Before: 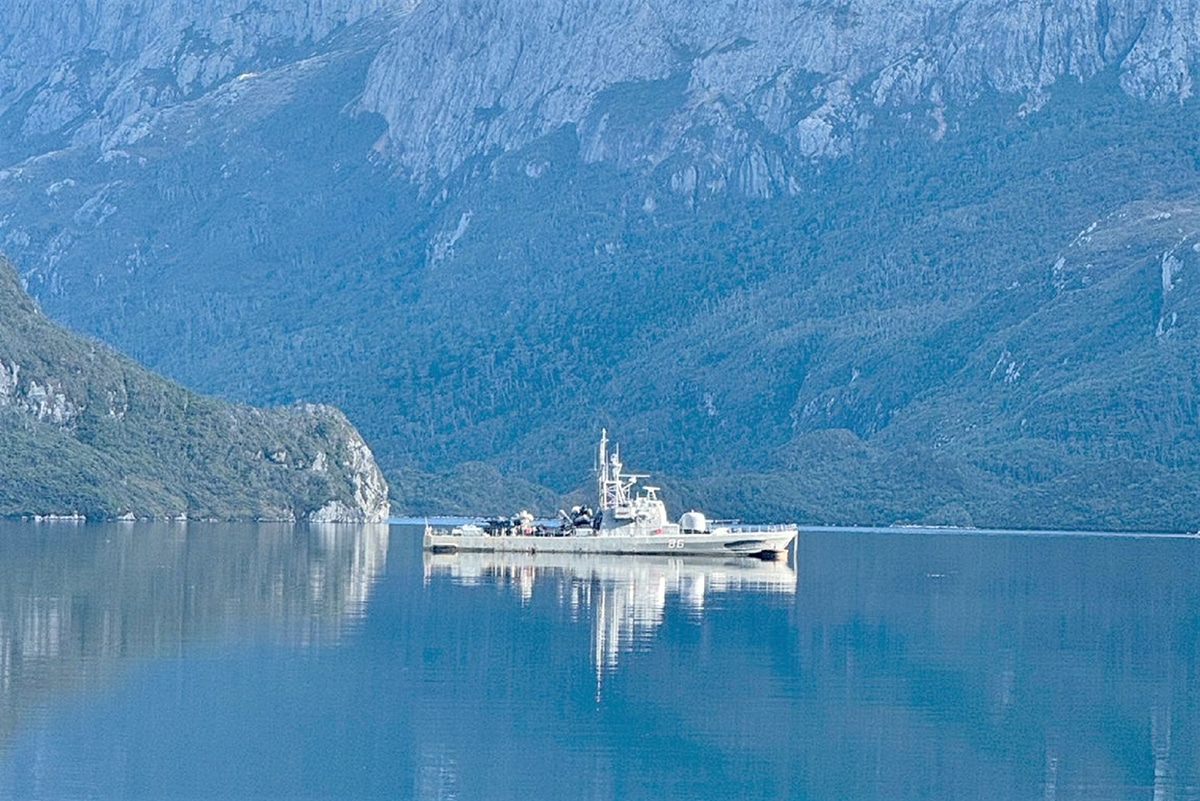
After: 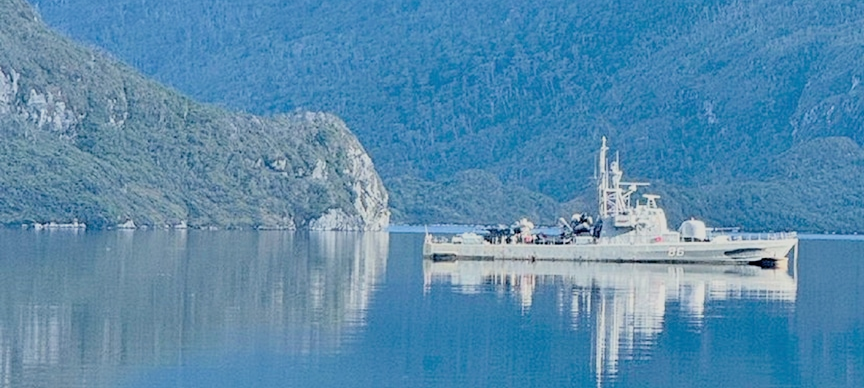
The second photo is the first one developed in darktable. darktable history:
exposure: exposure 0.207 EV, compensate highlight preservation false
filmic rgb: black relative exposure -7.65 EV, white relative exposure 4.56 EV, hardness 3.61, color science v6 (2022)
crop: top 36.498%, right 27.964%, bottom 14.995%
